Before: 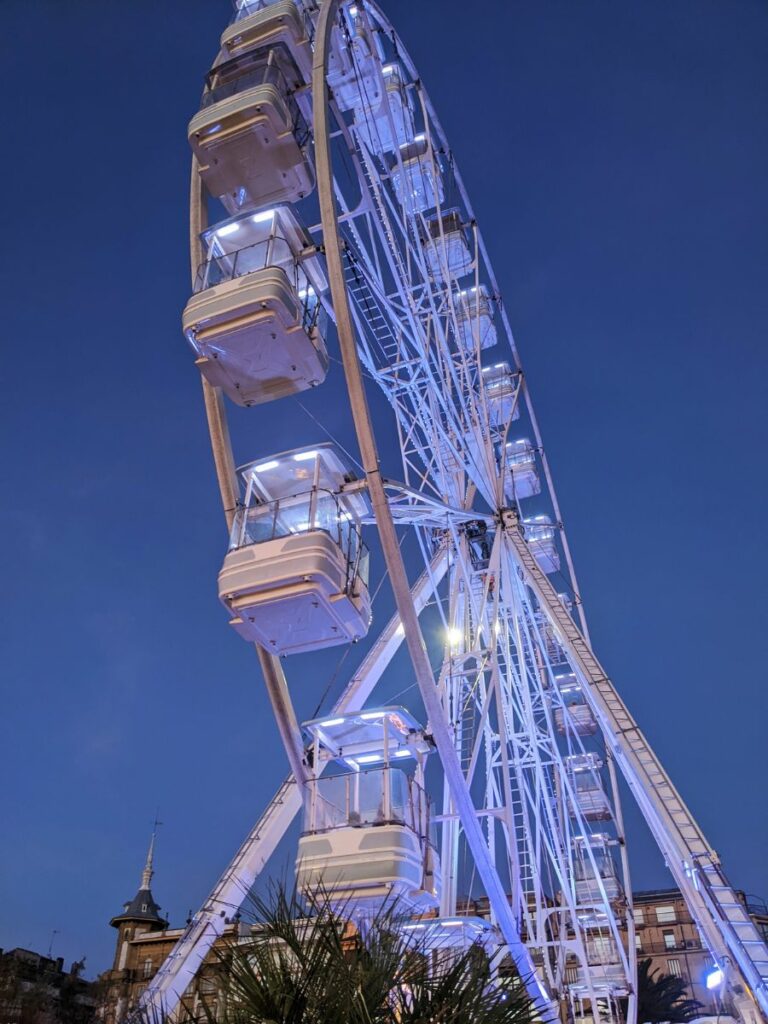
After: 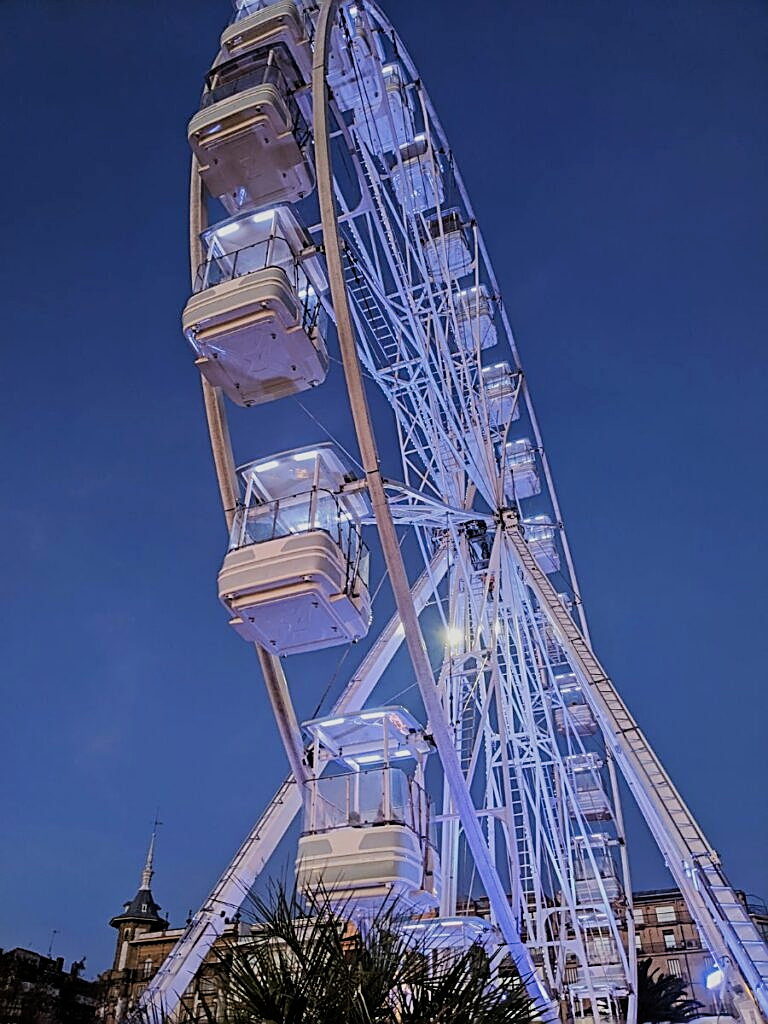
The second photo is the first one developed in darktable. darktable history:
filmic rgb: black relative exposure -7.9 EV, white relative exposure 4.08 EV, threshold 3.03 EV, hardness 4.06, latitude 51.96%, contrast 1.007, shadows ↔ highlights balance 5.84%, contrast in shadows safe, enable highlight reconstruction true
sharpen: amount 1.013
